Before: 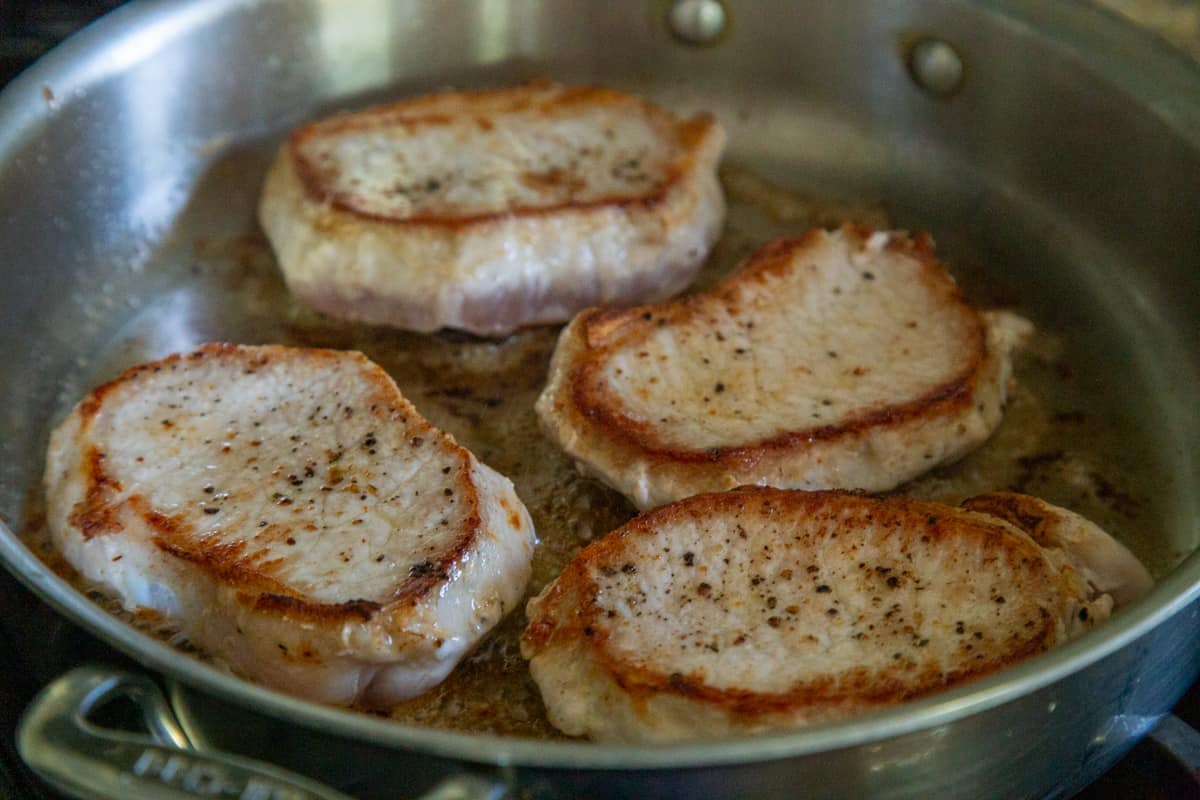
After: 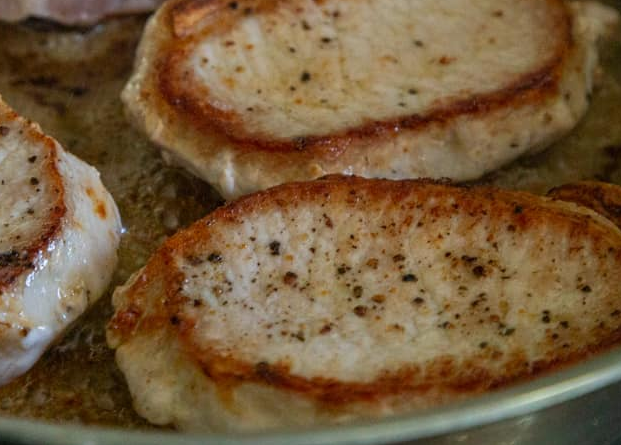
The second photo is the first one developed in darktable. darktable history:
crop: left 34.519%, top 38.953%, right 13.698%, bottom 5.338%
